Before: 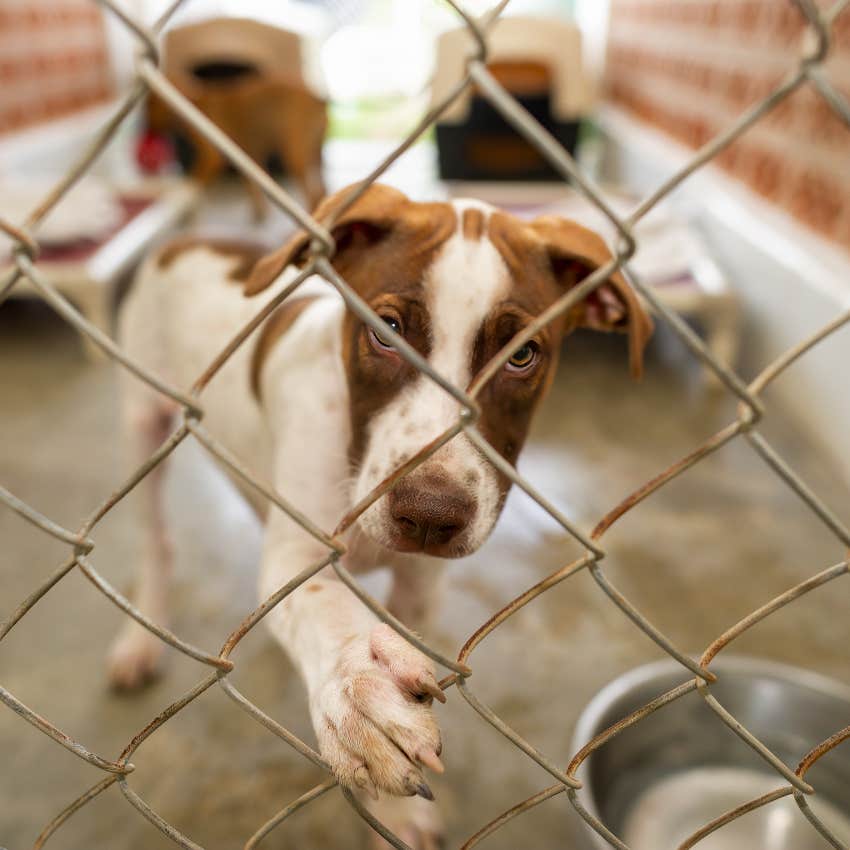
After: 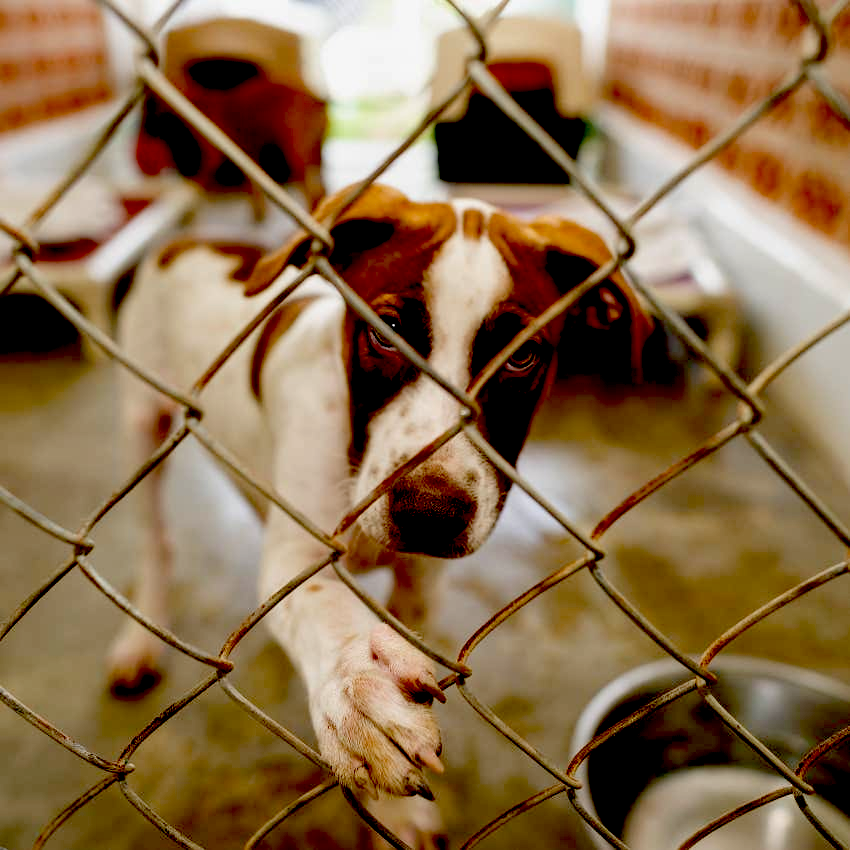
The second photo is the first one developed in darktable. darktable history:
exposure: black level correction 0.098, exposure -0.085 EV, compensate highlight preservation false
